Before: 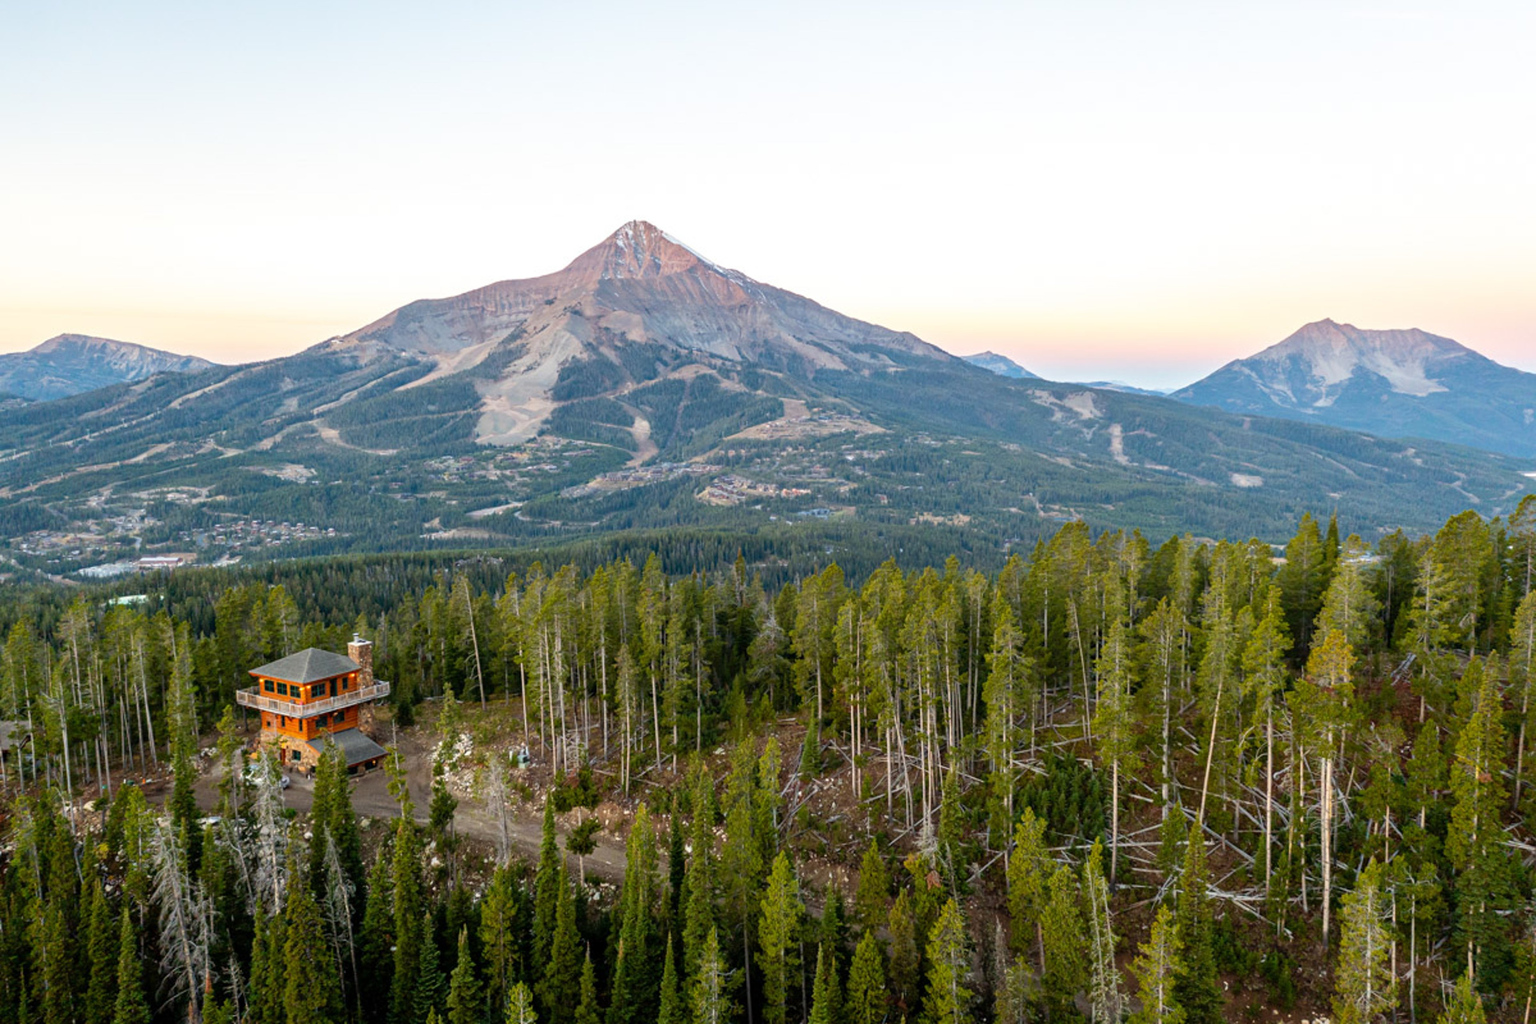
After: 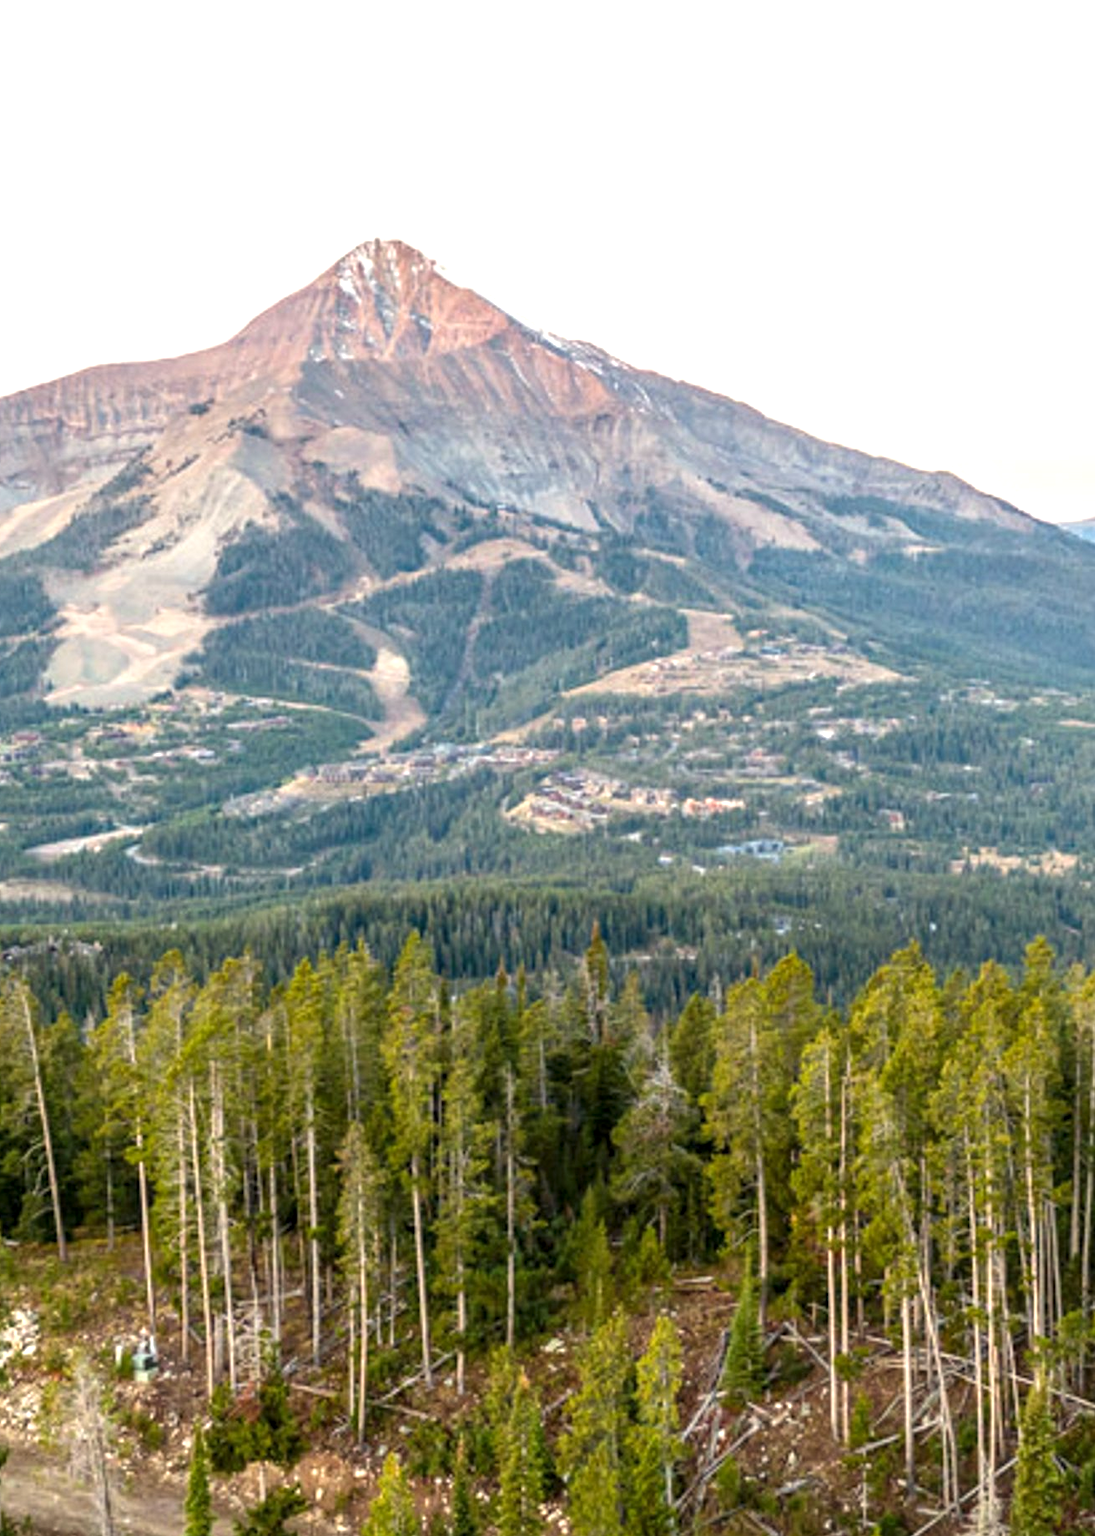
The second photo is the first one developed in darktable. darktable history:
color calibration: x 0.329, y 0.346, temperature 5606.14 K
exposure: black level correction -0.002, exposure 0.547 EV, compensate highlight preservation false
crop and rotate: left 29.581%, top 10.365%, right 36.215%, bottom 17.7%
local contrast: on, module defaults
